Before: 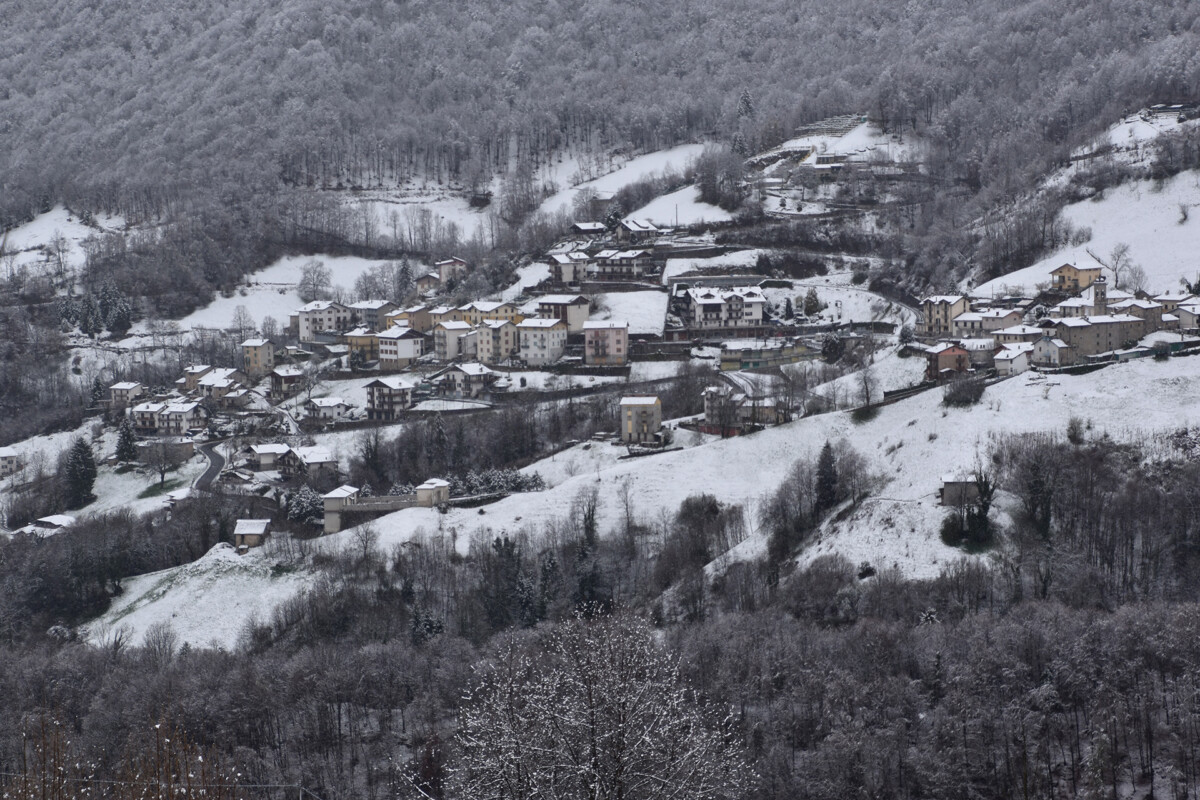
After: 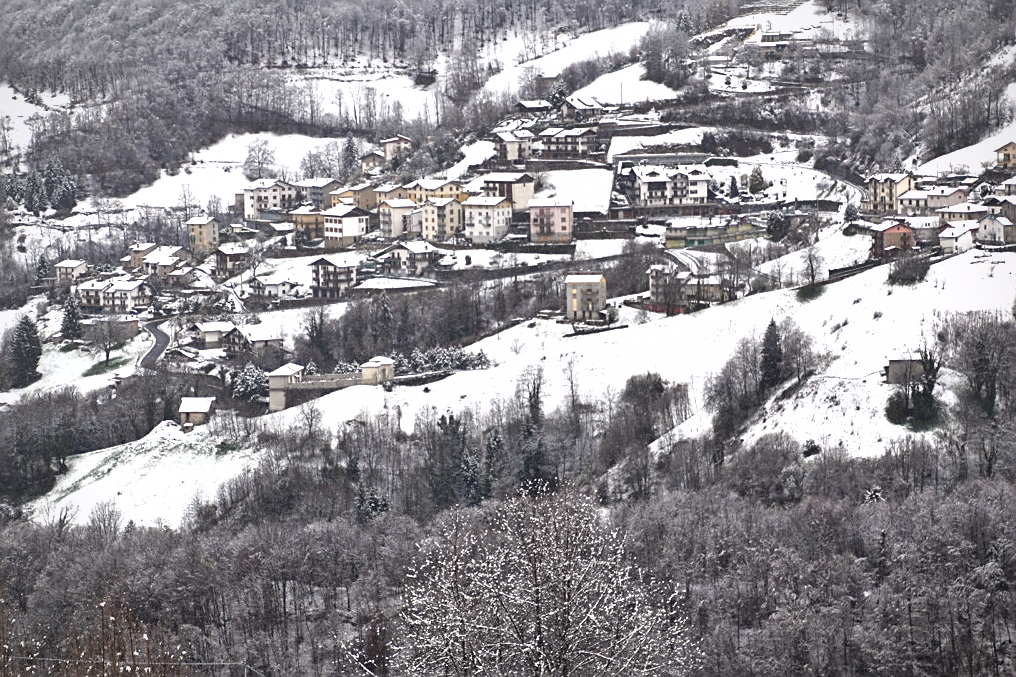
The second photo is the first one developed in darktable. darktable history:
sharpen: on, module defaults
crop and rotate: left 4.642%, top 15.34%, right 10.684%
exposure: exposure 1.158 EV, compensate highlight preservation false
vignetting: fall-off start 85.83%, fall-off radius 79.71%, center (-0.011, 0), width/height ratio 1.222
shadows and highlights: low approximation 0.01, soften with gaussian
color calibration: x 0.334, y 0.349, temperature 5417.27 K
